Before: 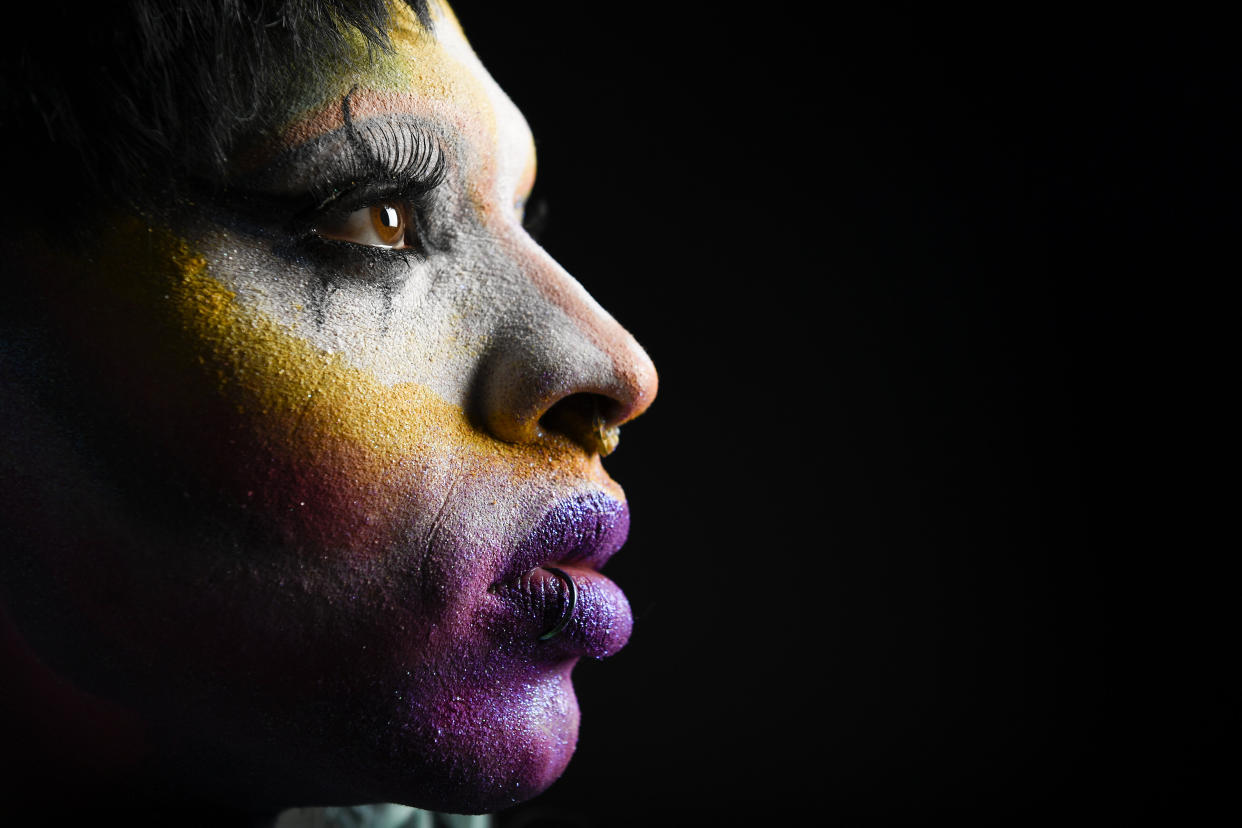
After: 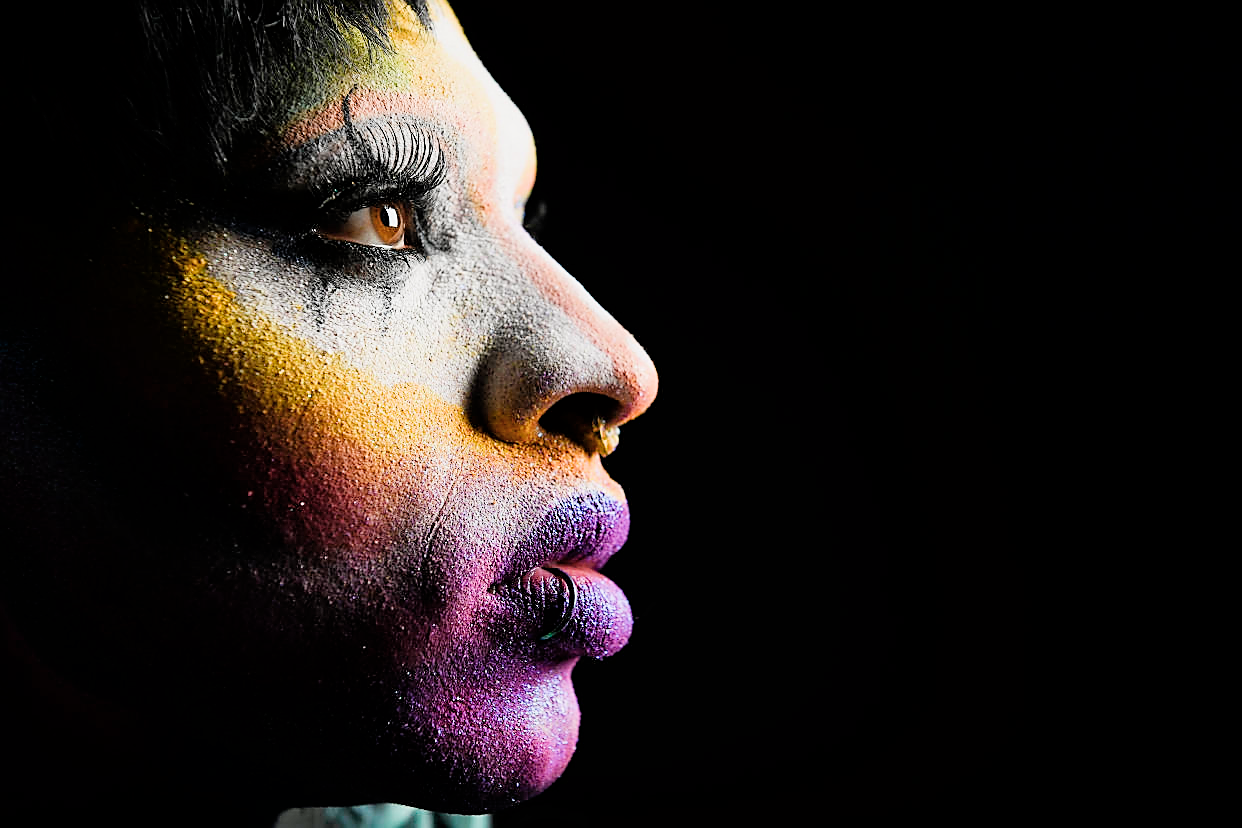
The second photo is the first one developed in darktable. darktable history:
sharpen: radius 1.416, amount 1.232, threshold 0.823
color balance rgb: perceptual saturation grading › global saturation -2.847%, global vibrance 16.367%, saturation formula JzAzBz (2021)
exposure: exposure 1.148 EV, compensate exposure bias true, compensate highlight preservation false
filmic rgb: black relative exposure -7.65 EV, white relative exposure 4.56 EV, hardness 3.61
